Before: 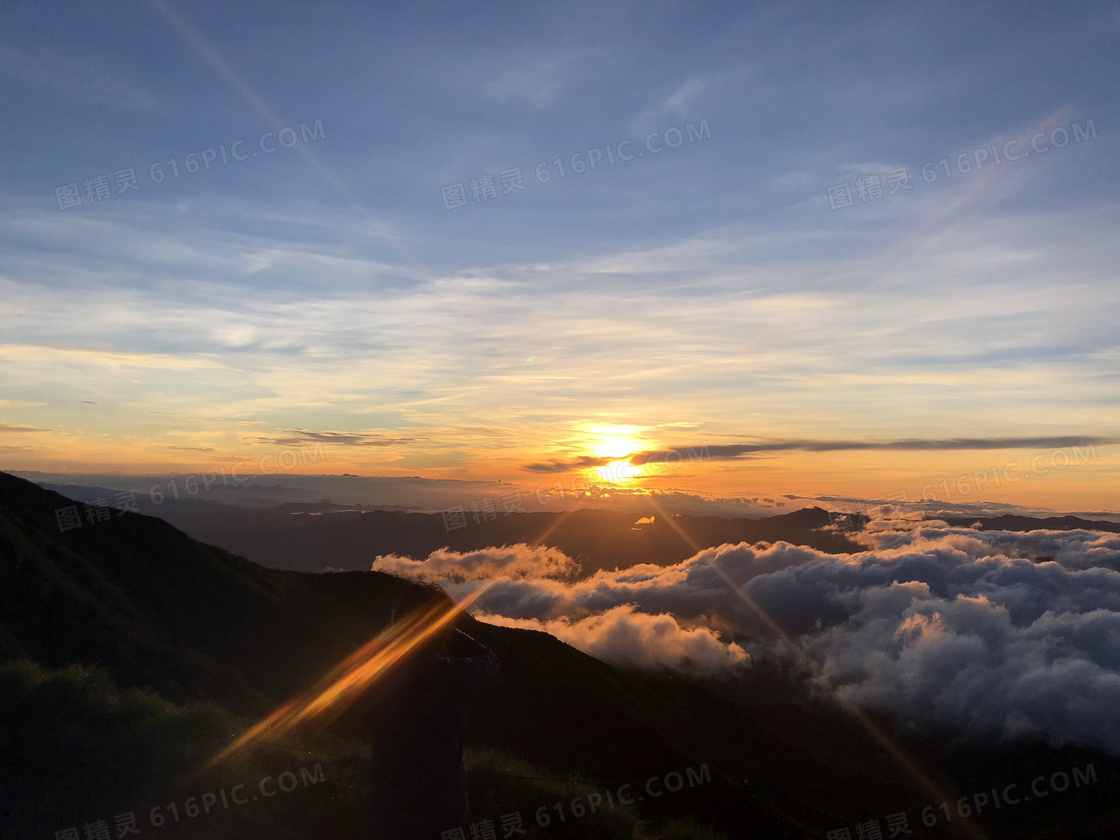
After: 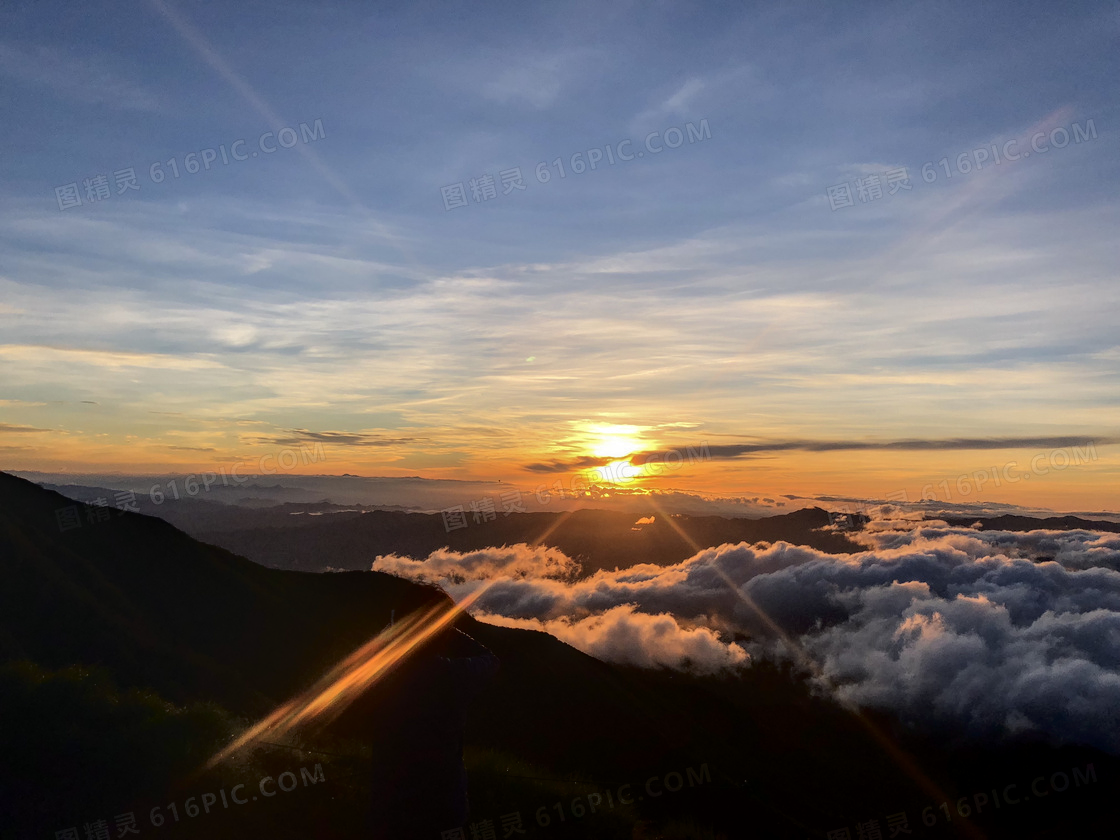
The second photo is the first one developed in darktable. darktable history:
local contrast: highlights 2%, shadows 4%, detail 134%
tone curve: curves: ch0 [(0, 0) (0.003, 0.001) (0.011, 0.002) (0.025, 0.007) (0.044, 0.015) (0.069, 0.022) (0.1, 0.03) (0.136, 0.056) (0.177, 0.115) (0.224, 0.177) (0.277, 0.244) (0.335, 0.322) (0.399, 0.398) (0.468, 0.471) (0.543, 0.545) (0.623, 0.614) (0.709, 0.685) (0.801, 0.765) (0.898, 0.867) (1, 1)], color space Lab, independent channels, preserve colors none
